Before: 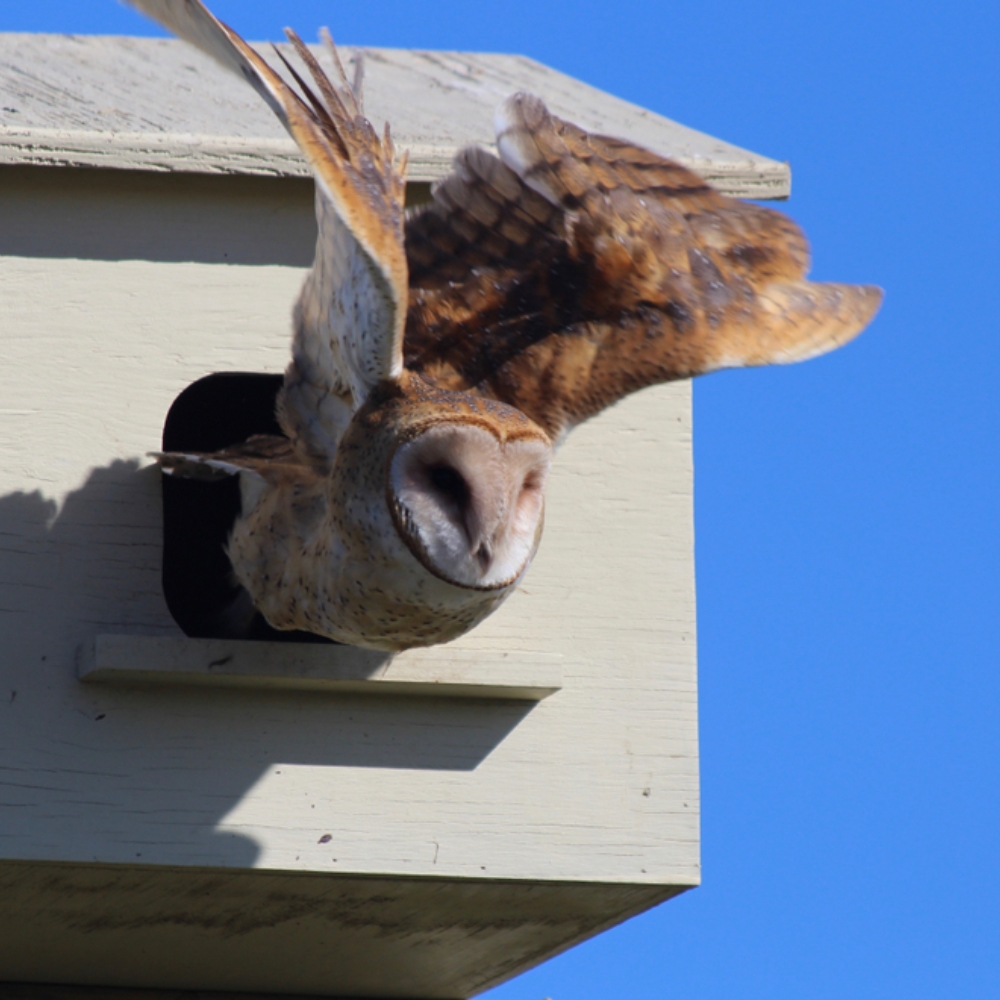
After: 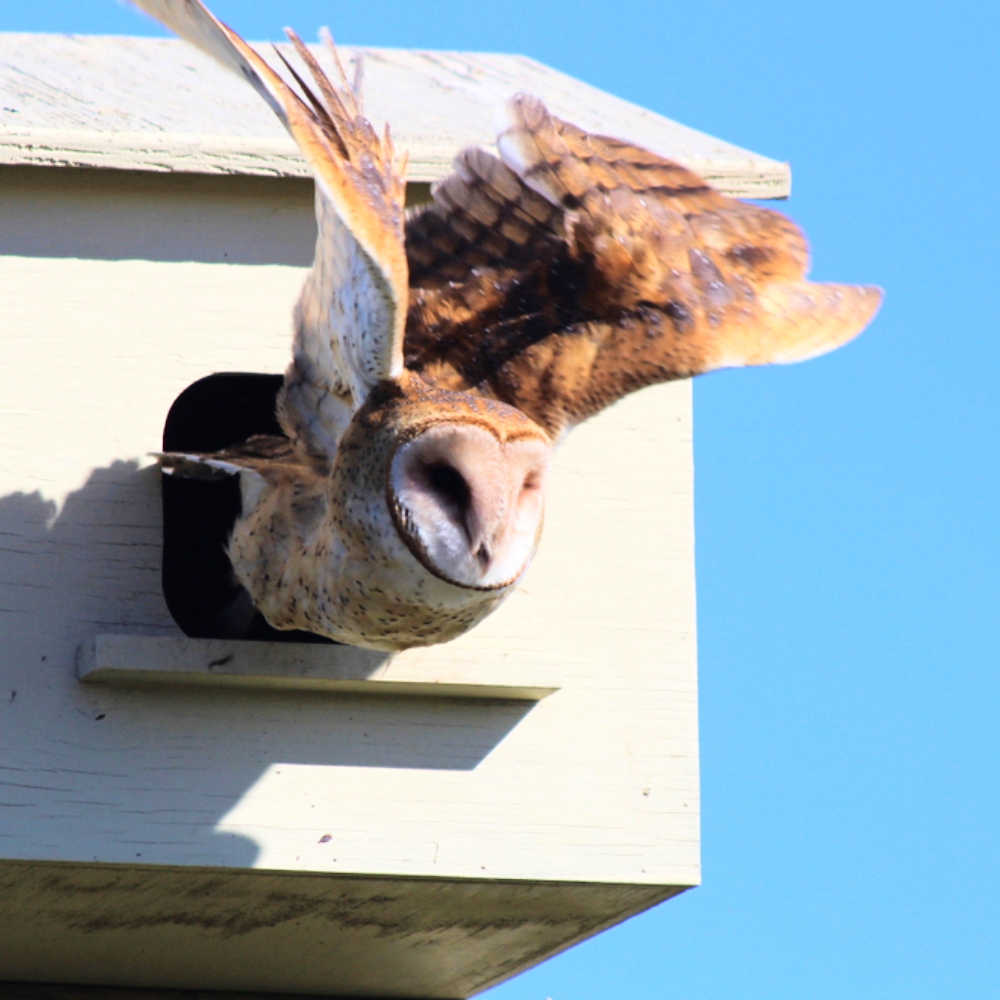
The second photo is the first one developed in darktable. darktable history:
velvia: on, module defaults
exposure: exposure 0.213 EV, compensate highlight preservation false
base curve: curves: ch0 [(0, 0) (0.008, 0.007) (0.022, 0.029) (0.048, 0.089) (0.092, 0.197) (0.191, 0.399) (0.275, 0.534) (0.357, 0.65) (0.477, 0.78) (0.542, 0.833) (0.799, 0.973) (1, 1)]
